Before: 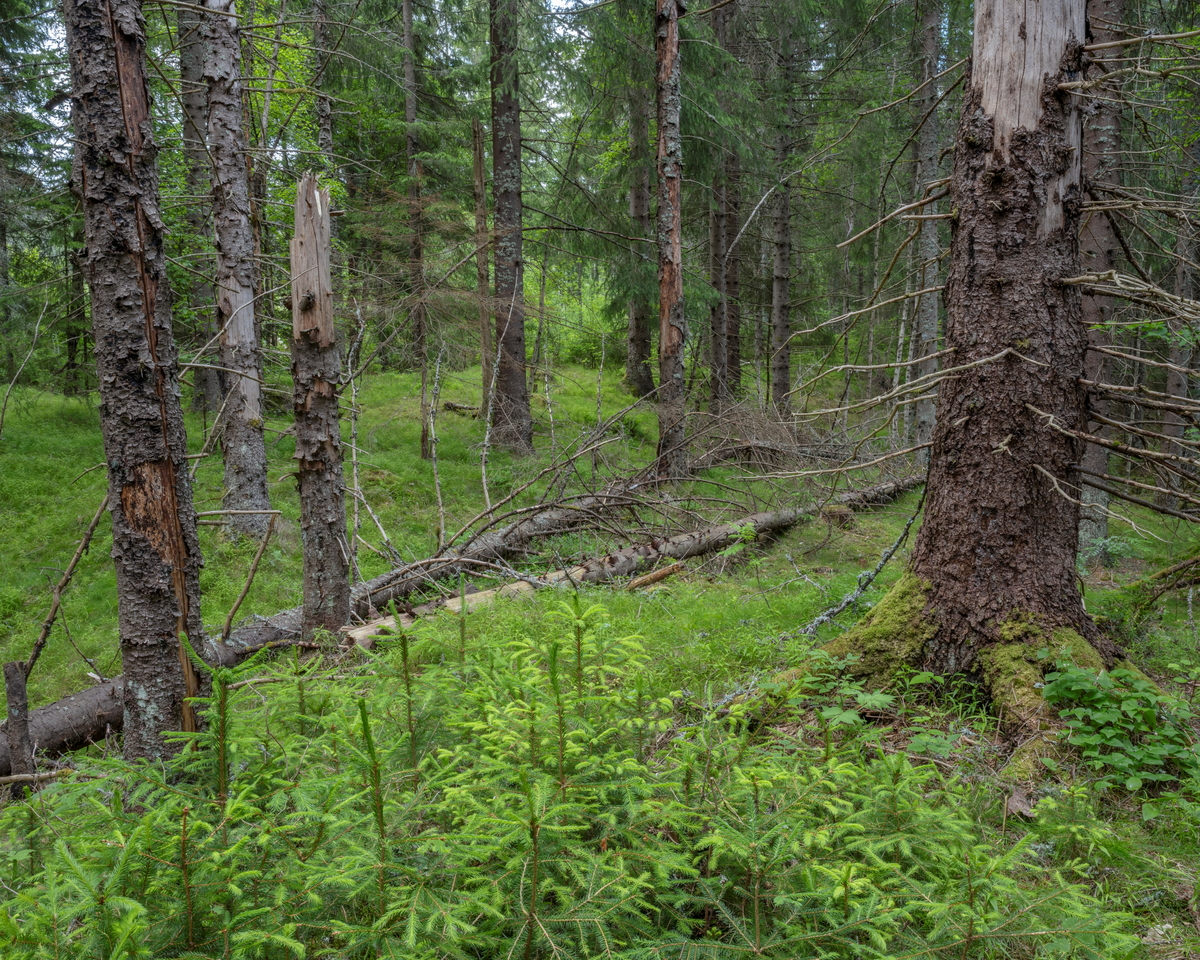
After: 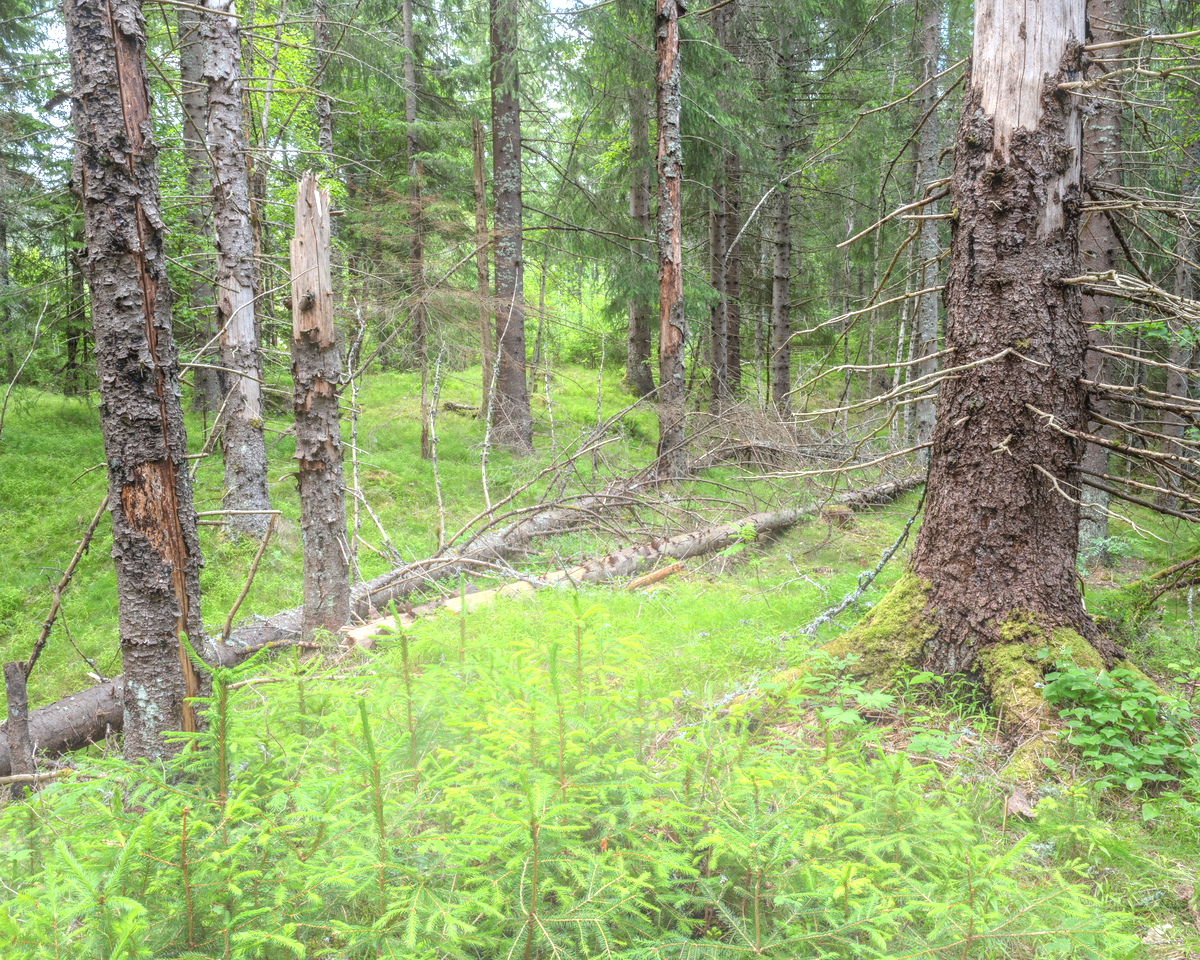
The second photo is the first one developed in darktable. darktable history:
exposure: black level correction 0, exposure 1.2 EV, compensate exposure bias true, compensate highlight preservation false
contrast brightness saturation: contrast 0.01, saturation -0.05
bloom: on, module defaults
